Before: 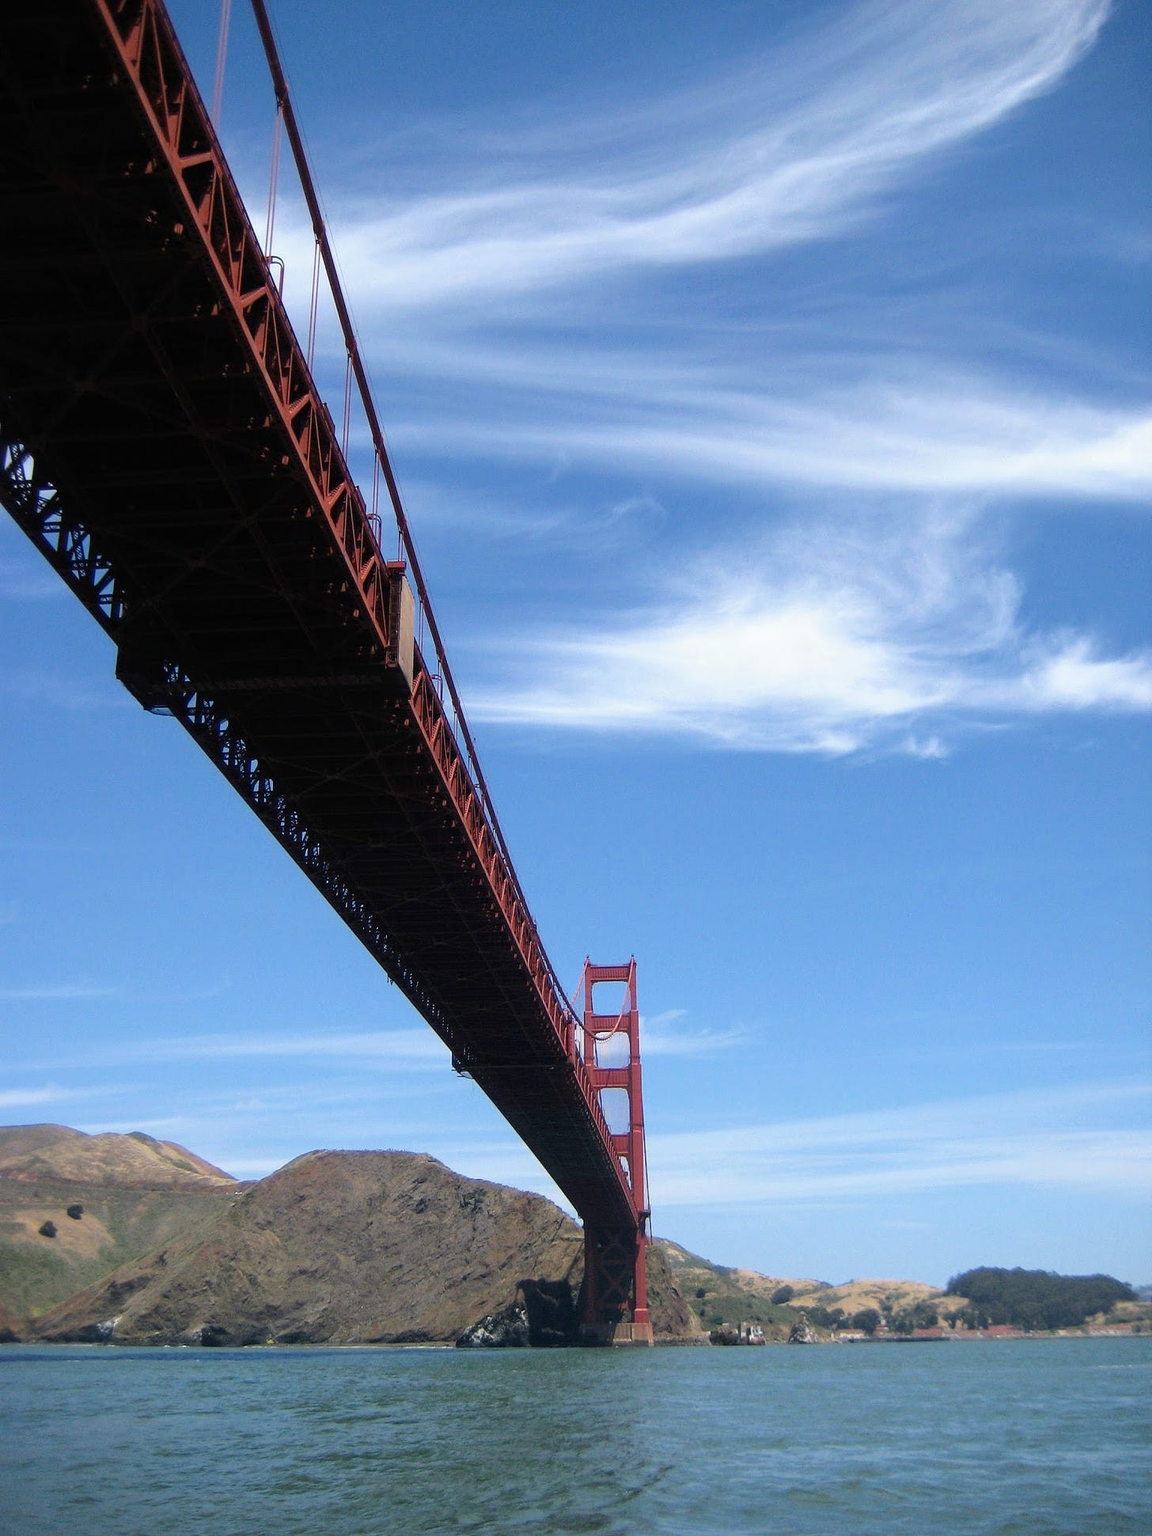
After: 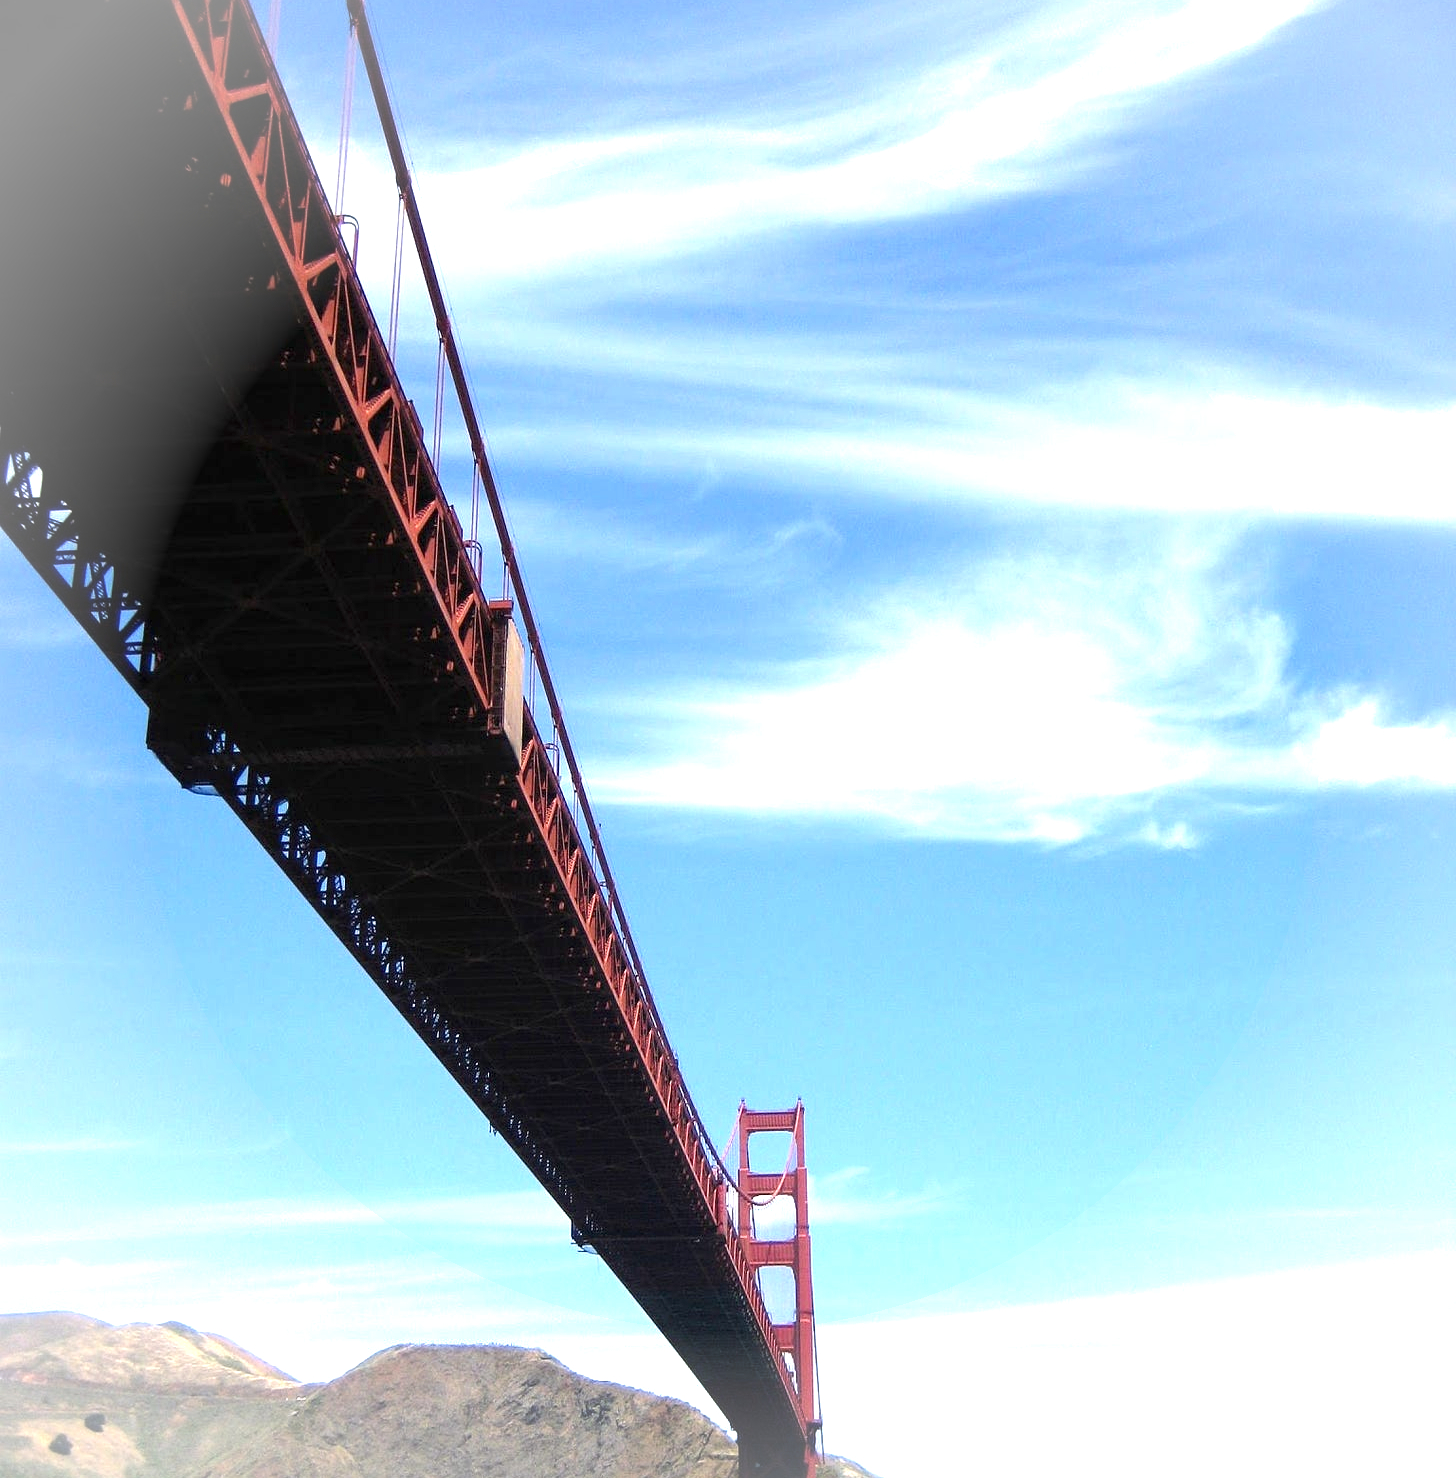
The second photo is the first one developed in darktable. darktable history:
crop: top 5.658%, bottom 18.147%
exposure: exposure 1 EV, compensate highlight preservation false
vignetting: brightness 0.314, saturation 0, unbound false
